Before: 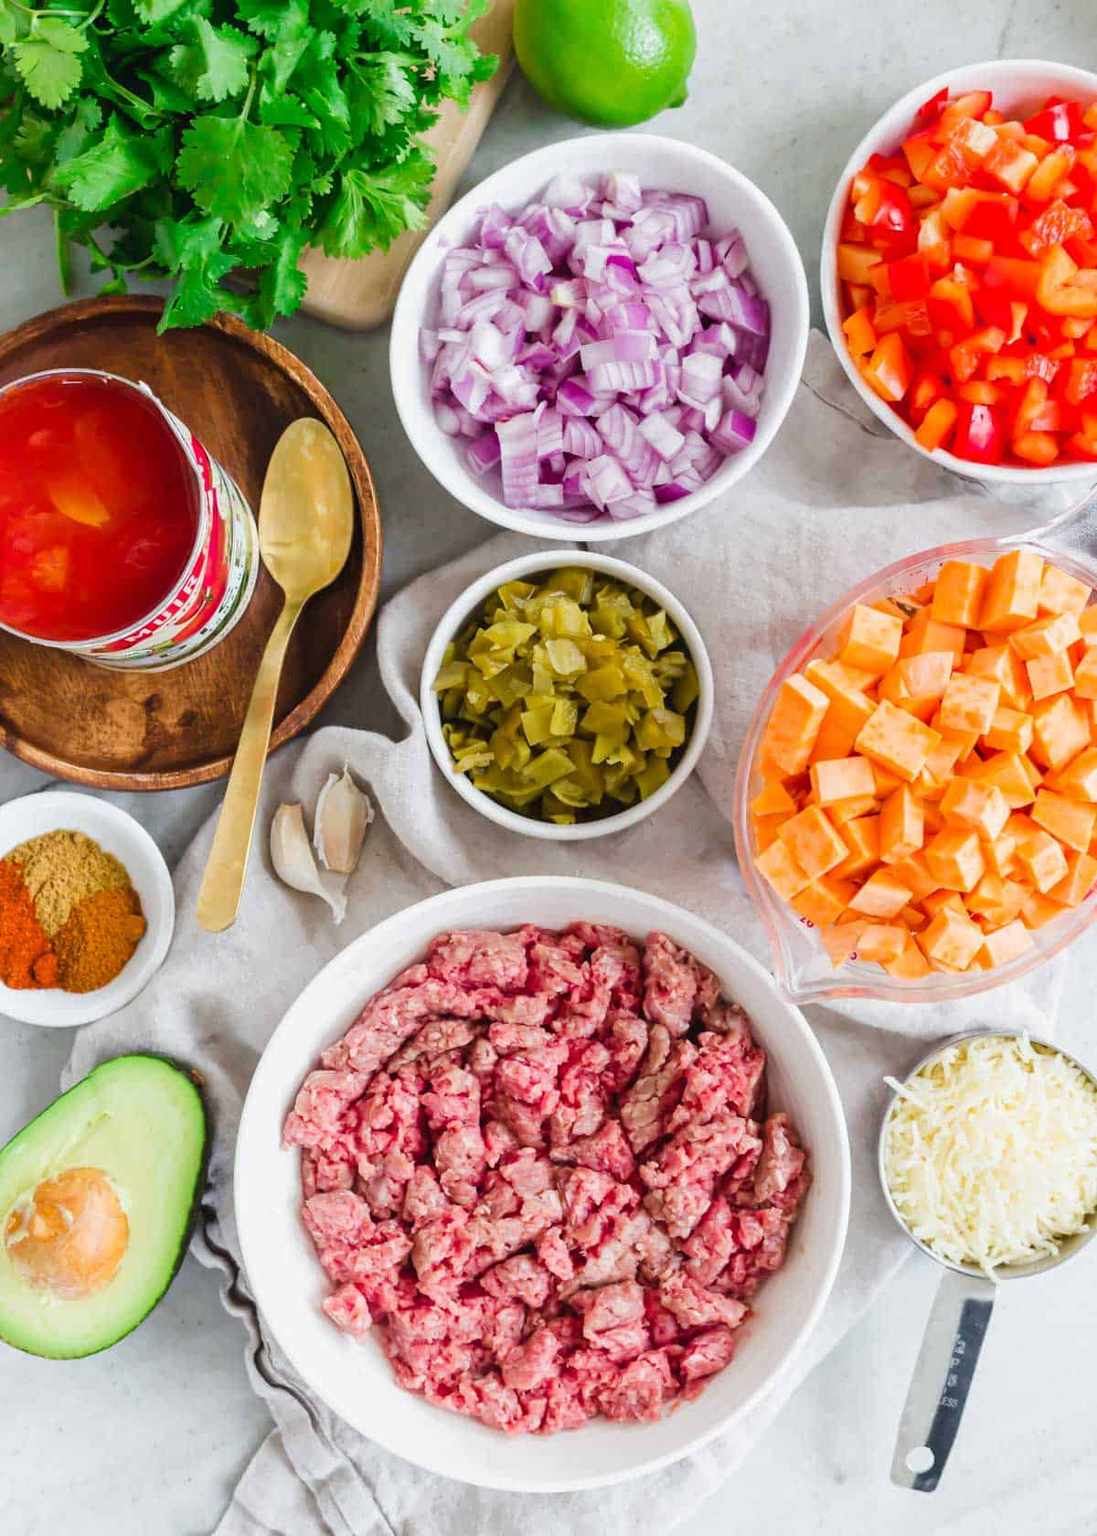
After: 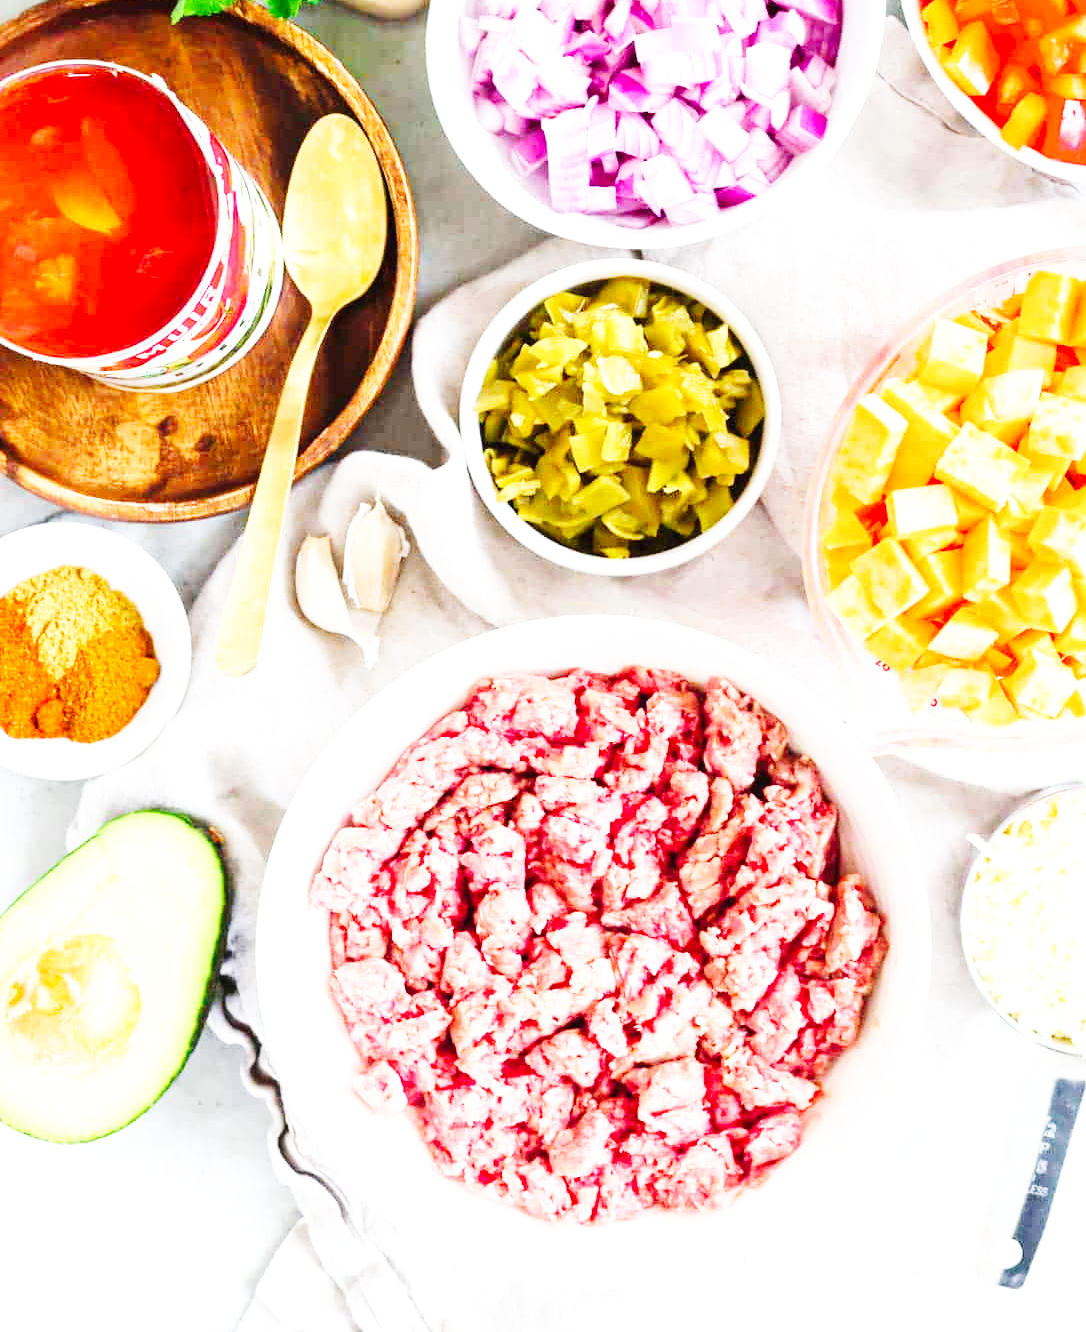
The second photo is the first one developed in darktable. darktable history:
base curve: curves: ch0 [(0, 0.003) (0.001, 0.002) (0.006, 0.004) (0.02, 0.022) (0.048, 0.086) (0.094, 0.234) (0.162, 0.431) (0.258, 0.629) (0.385, 0.8) (0.548, 0.918) (0.751, 0.988) (1, 1)], preserve colors none
exposure: black level correction 0.001, exposure 0.498 EV, compensate exposure bias true, compensate highlight preservation false
crop: top 20.425%, right 9.446%, bottom 0.243%
